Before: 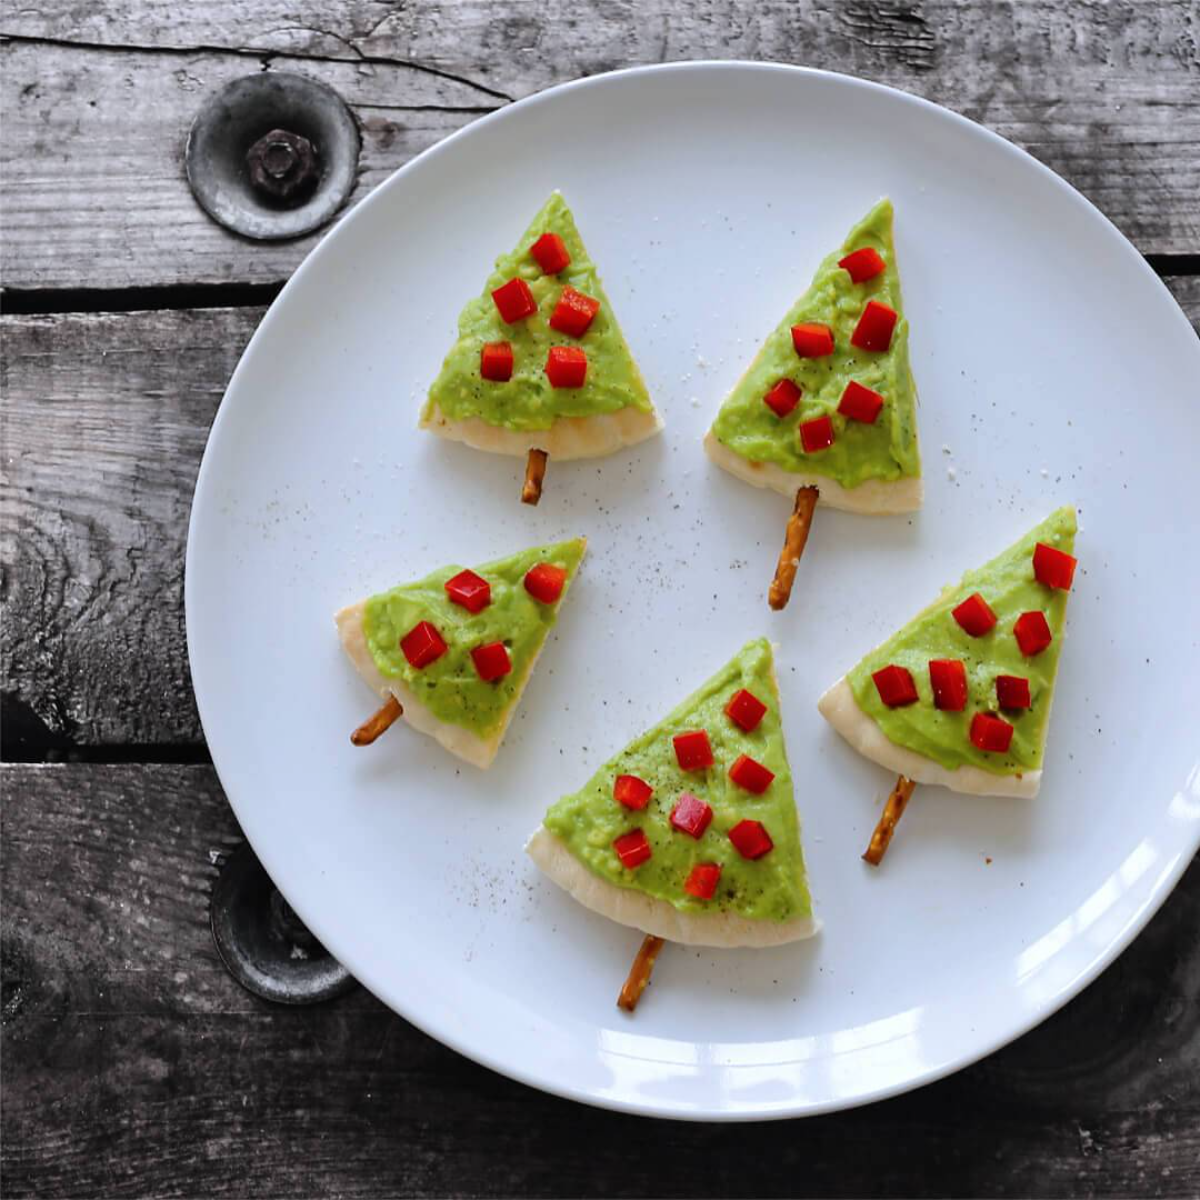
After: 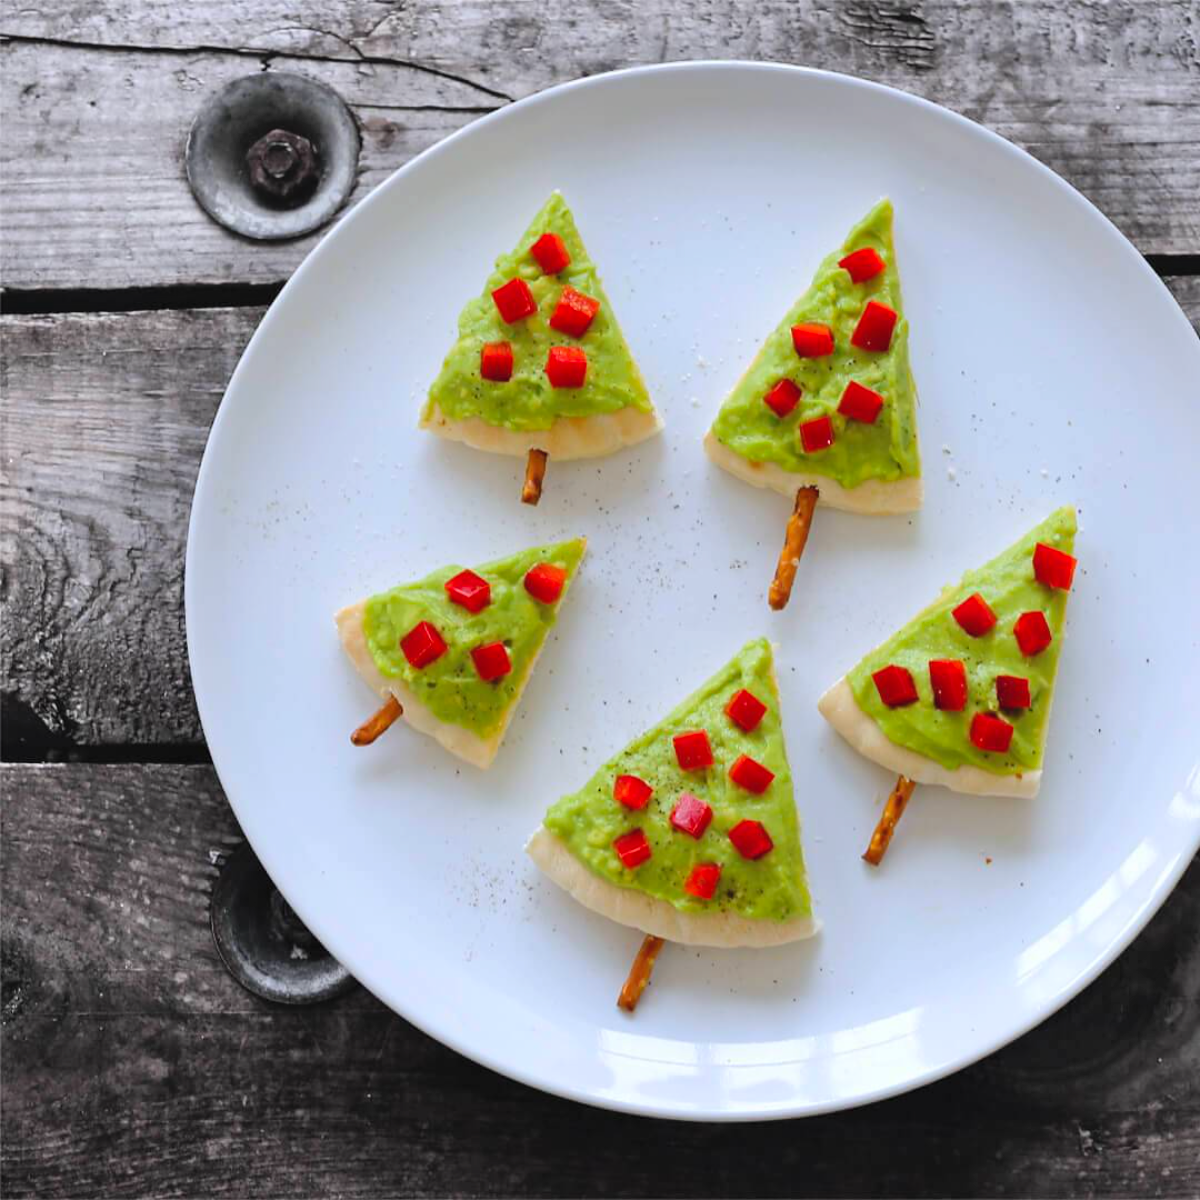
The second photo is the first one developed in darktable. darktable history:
contrast brightness saturation: brightness 0.094, saturation 0.191
contrast equalizer: y [[0.439, 0.44, 0.442, 0.457, 0.493, 0.498], [0.5 ×6], [0.5 ×6], [0 ×6], [0 ×6]], mix 0.137
